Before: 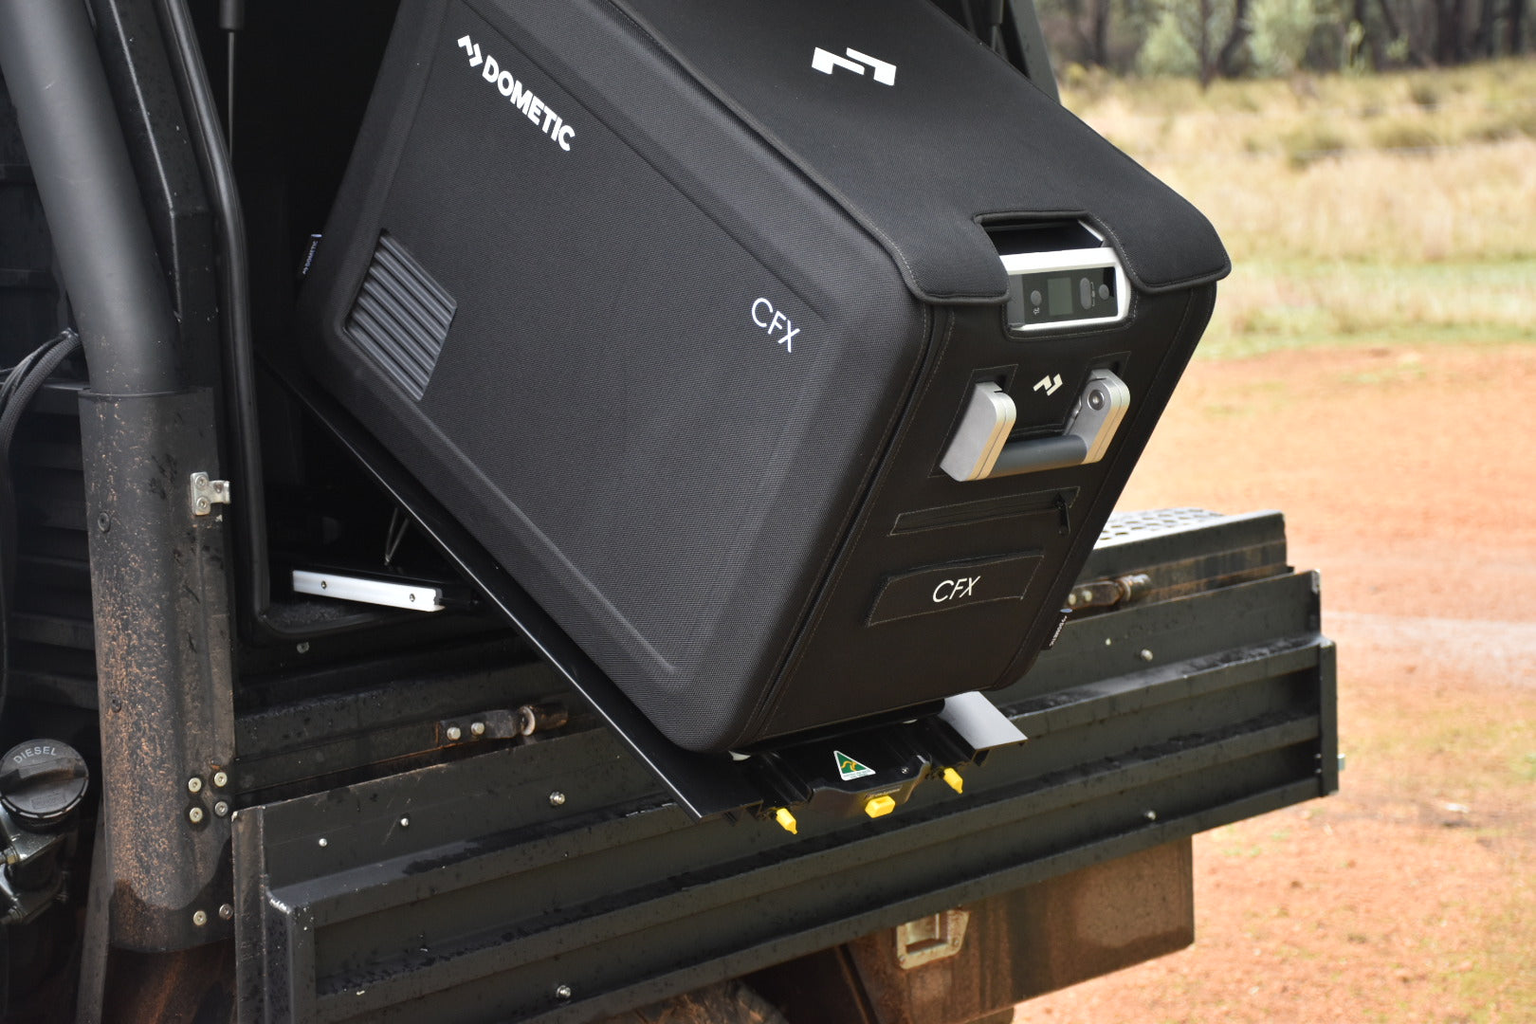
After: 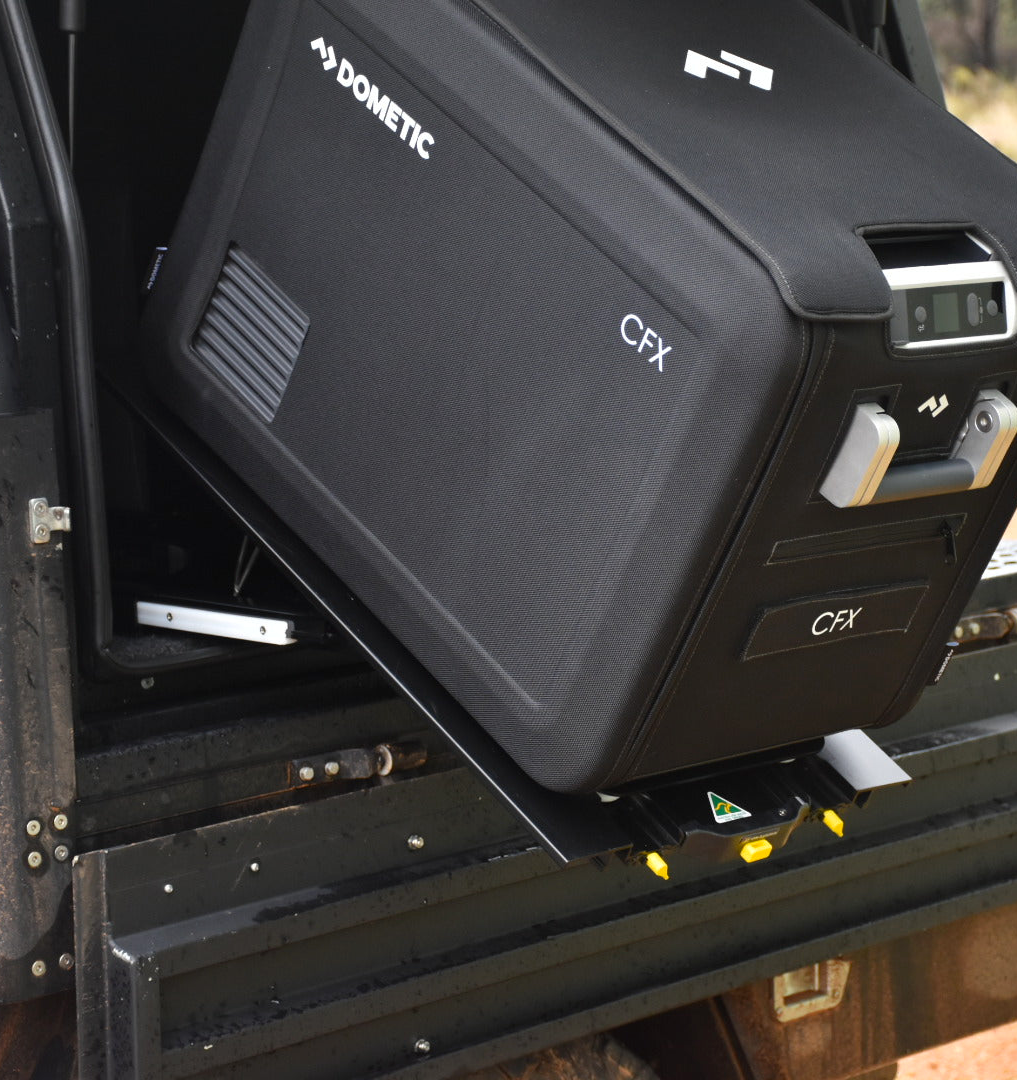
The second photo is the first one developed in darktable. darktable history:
crop: left 10.644%, right 26.528%
color balance: output saturation 110%
